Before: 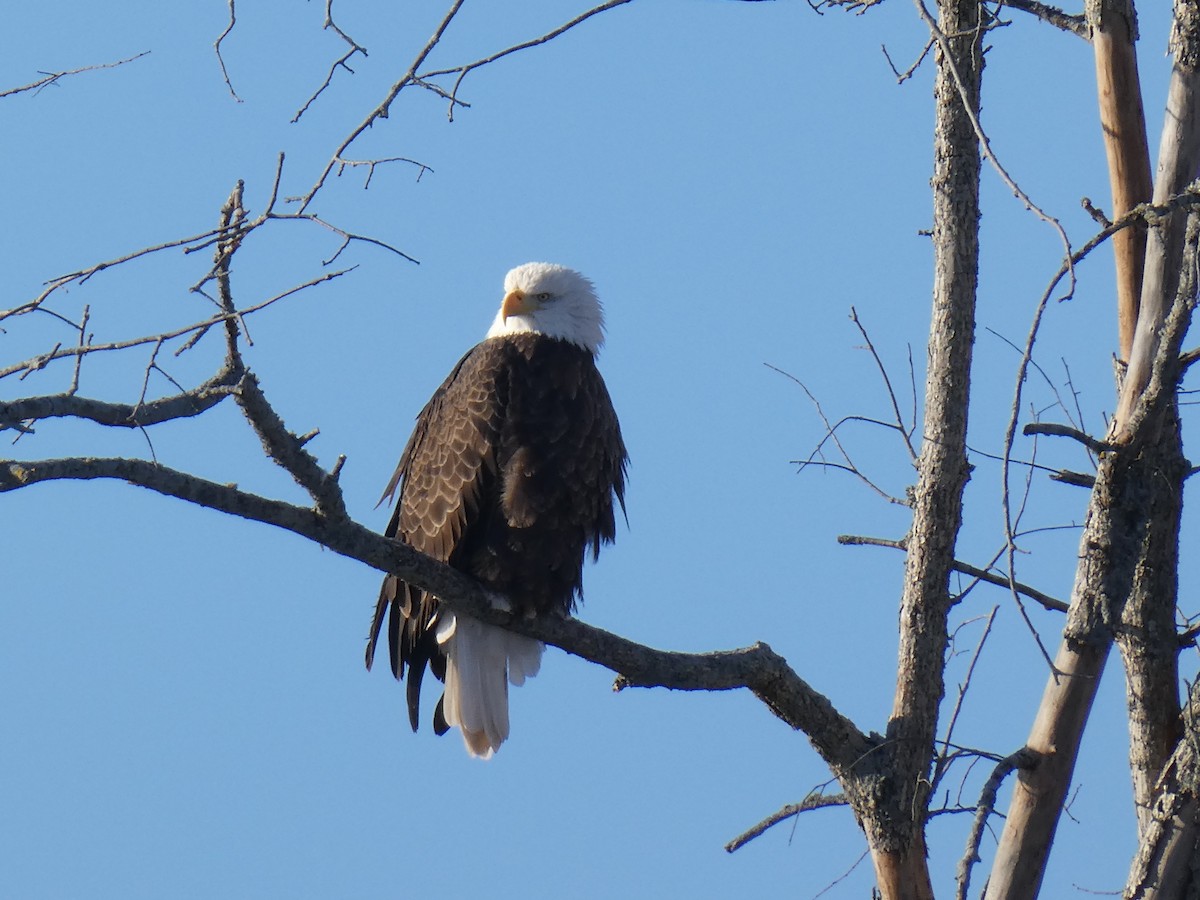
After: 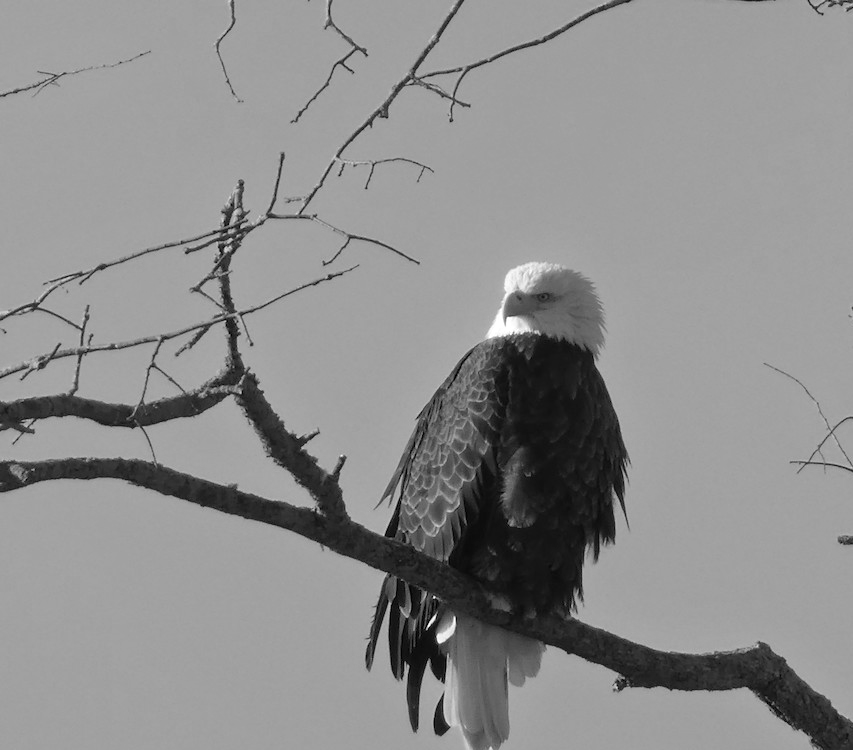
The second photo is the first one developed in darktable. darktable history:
exposure: exposure 0.207 EV, compensate highlight preservation false
color correction: saturation 2.15
monochrome: size 1
crop: right 28.885%, bottom 16.626%
